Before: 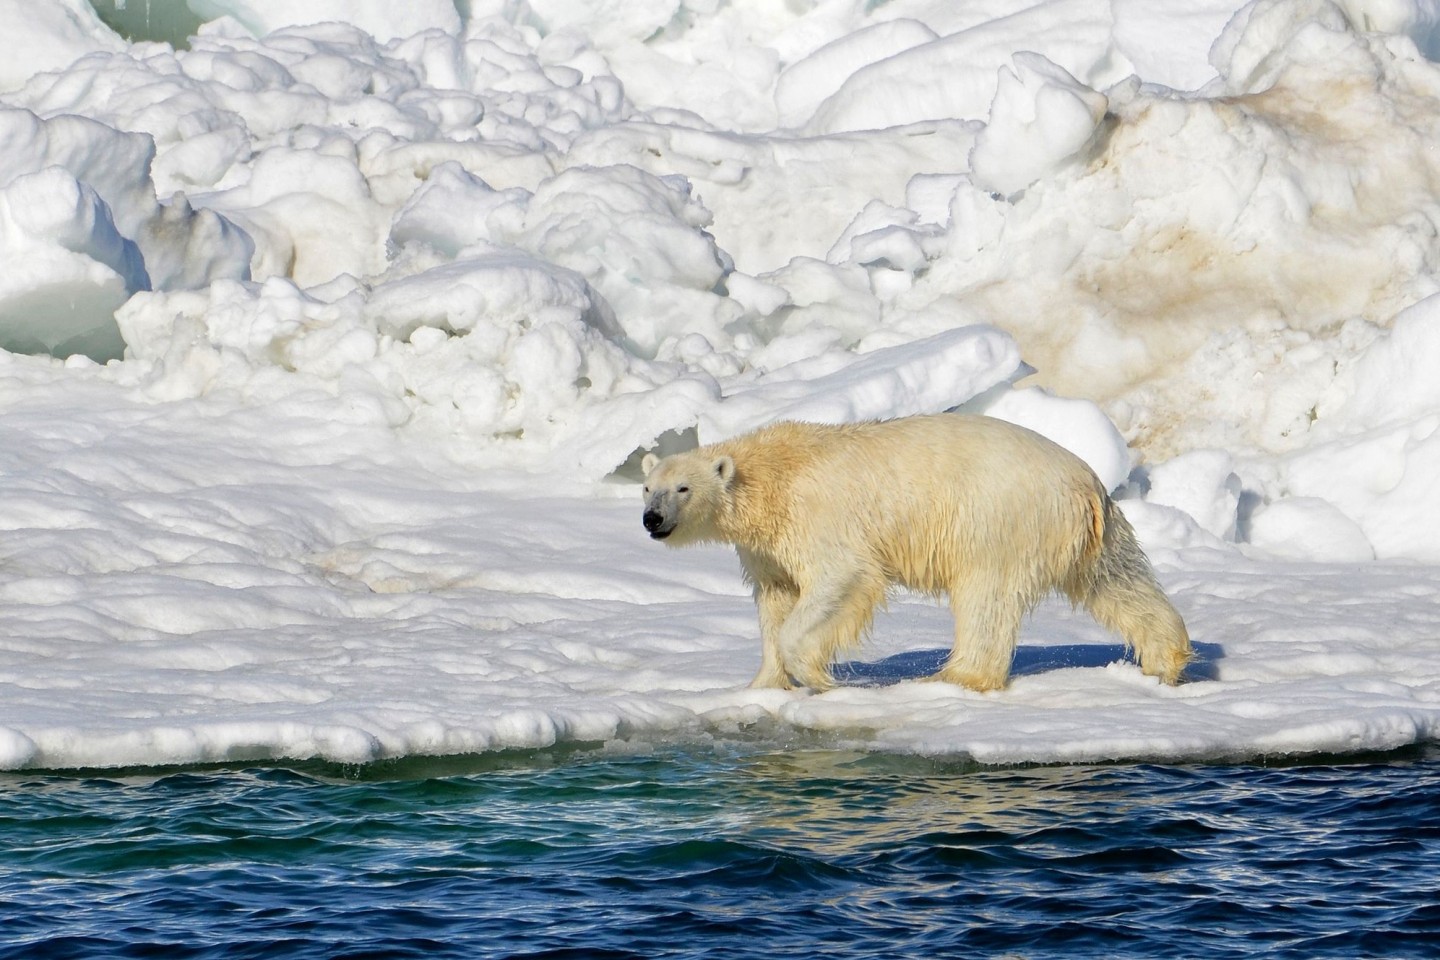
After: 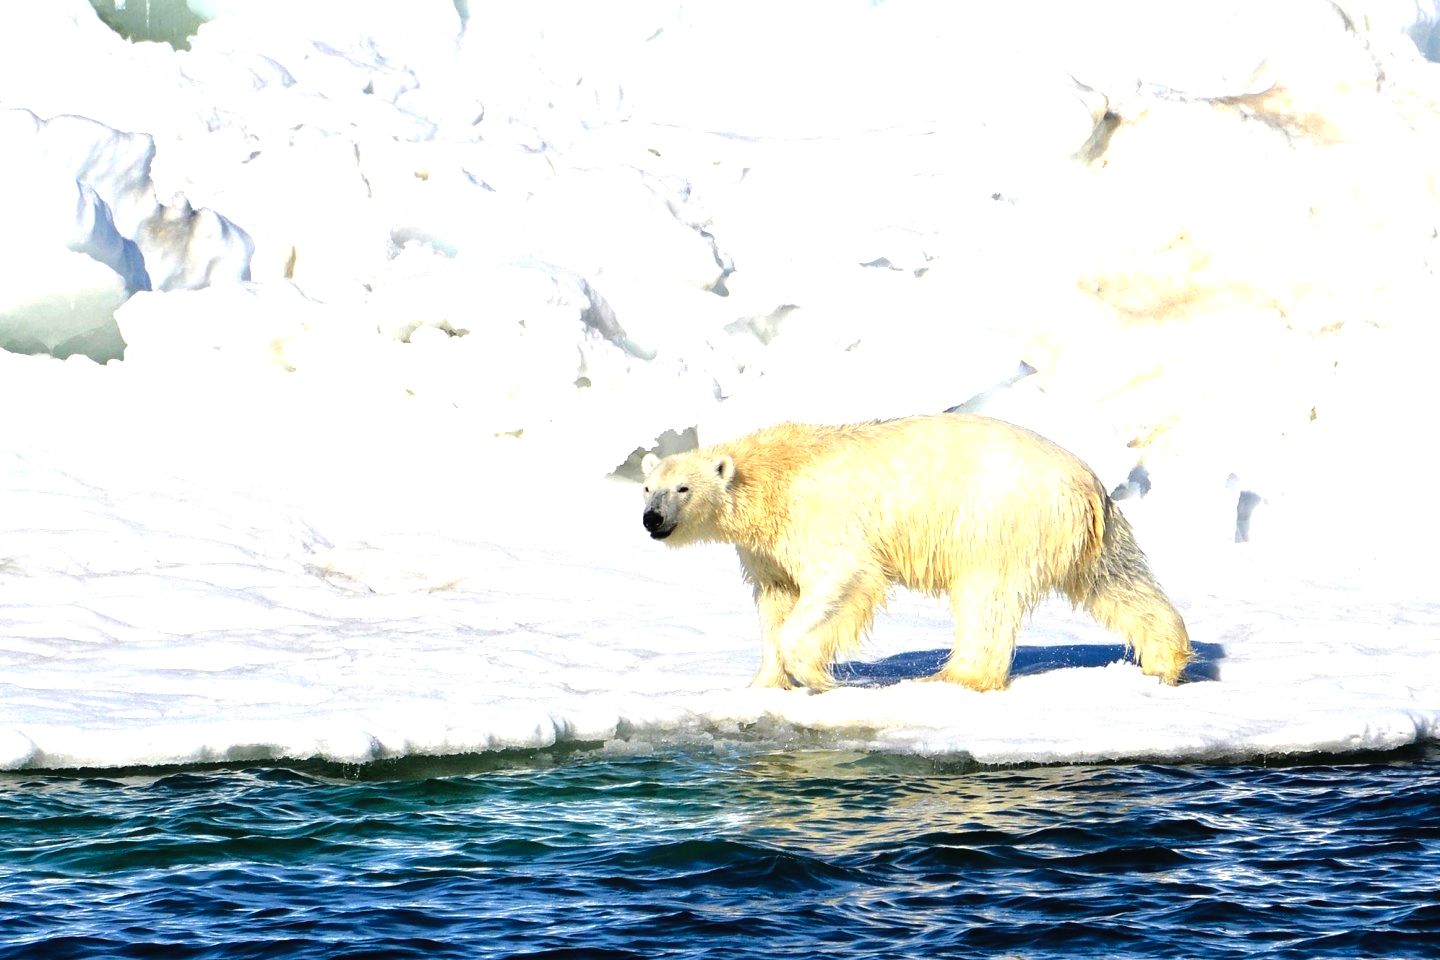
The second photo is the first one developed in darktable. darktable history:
tone equalizer: -8 EV -0.417 EV, -7 EV -0.389 EV, -6 EV -0.333 EV, -5 EV -0.222 EV, -3 EV 0.222 EV, -2 EV 0.333 EV, -1 EV 0.389 EV, +0 EV 0.417 EV, edges refinement/feathering 500, mask exposure compensation -1.57 EV, preserve details no
tone curve: curves: ch0 [(0, 0) (0.003, 0.019) (0.011, 0.022) (0.025, 0.027) (0.044, 0.037) (0.069, 0.049) (0.1, 0.066) (0.136, 0.091) (0.177, 0.125) (0.224, 0.159) (0.277, 0.206) (0.335, 0.266) (0.399, 0.332) (0.468, 0.411) (0.543, 0.492) (0.623, 0.577) (0.709, 0.668) (0.801, 0.767) (0.898, 0.869) (1, 1)], preserve colors none
exposure: black level correction 0, exposure 0.7 EV, compensate exposure bias true, compensate highlight preservation false
